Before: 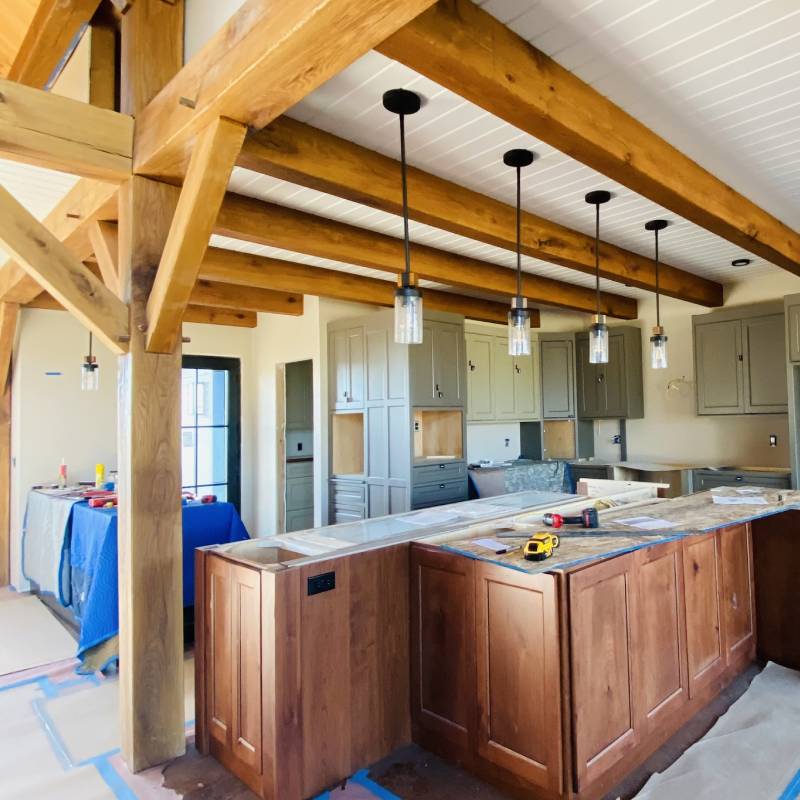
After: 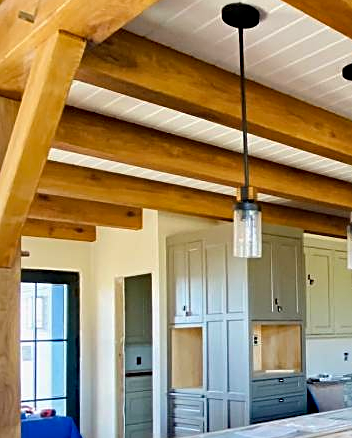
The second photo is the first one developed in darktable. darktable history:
sharpen: on, module defaults
haze removal: strength 0.29, distance 0.25, compatibility mode true, adaptive false
crop: left 20.248%, top 10.86%, right 35.675%, bottom 34.321%
